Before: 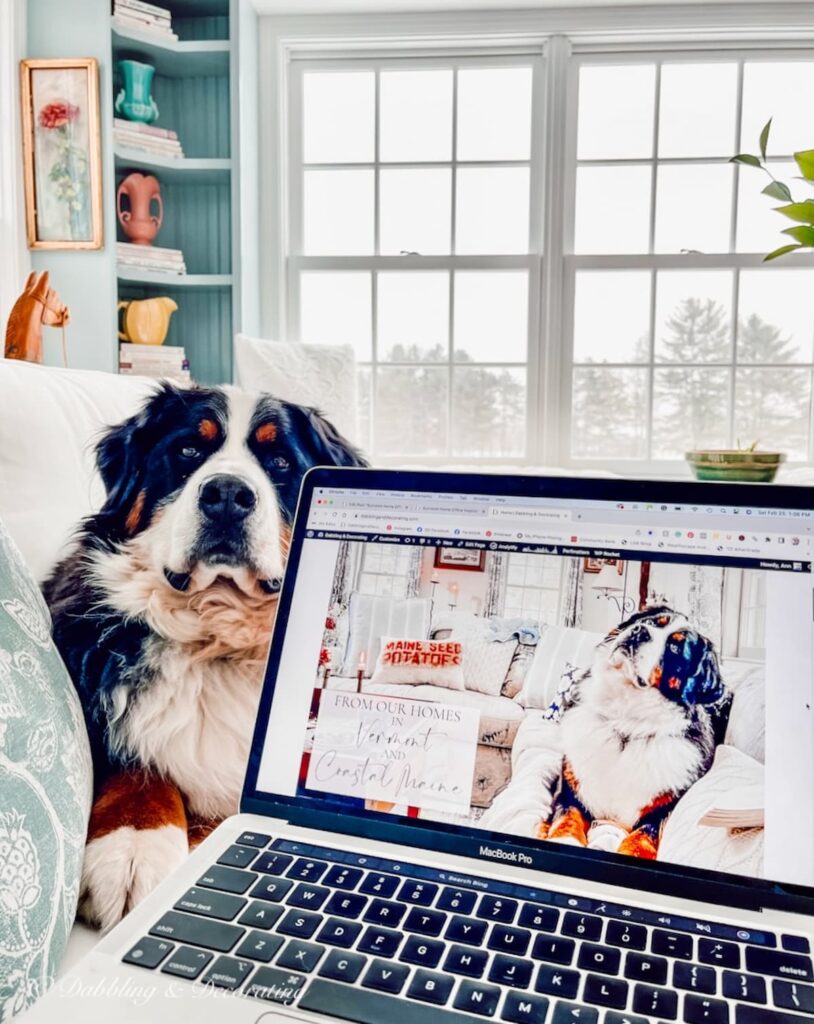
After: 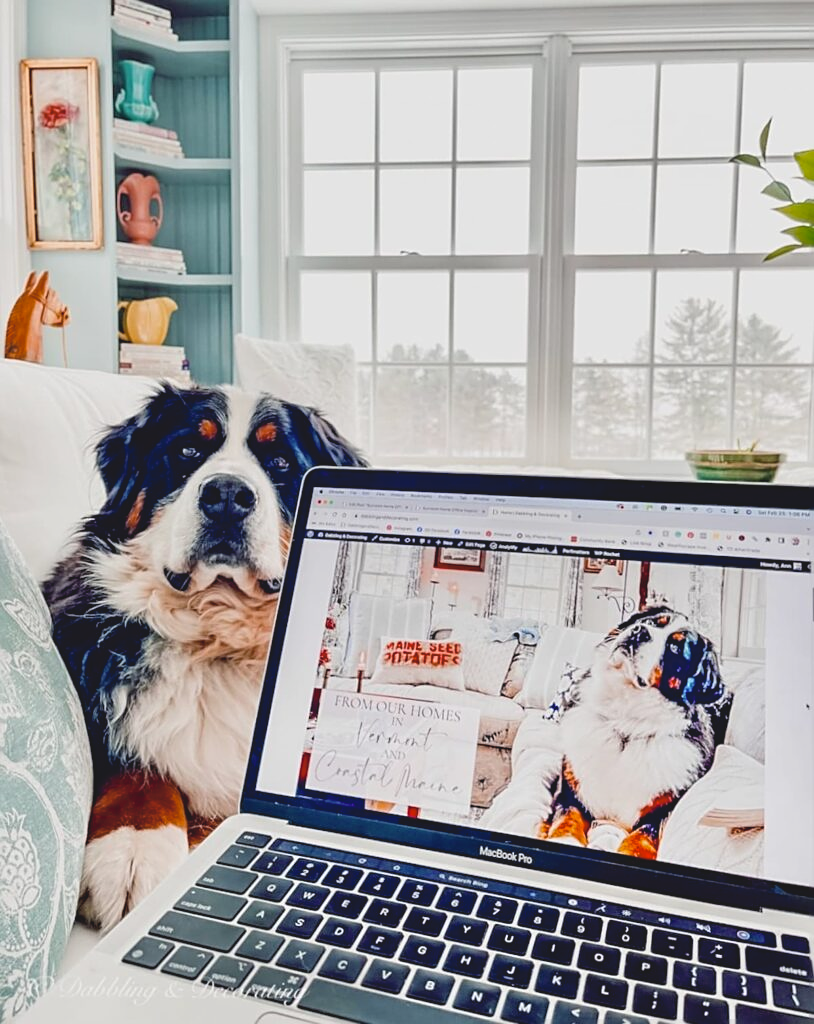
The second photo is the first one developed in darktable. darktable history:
contrast brightness saturation: contrast -0.15, brightness 0.05, saturation -0.12
sharpen: on, module defaults
color balance rgb: perceptual saturation grading › global saturation 8.89%, saturation formula JzAzBz (2021)
